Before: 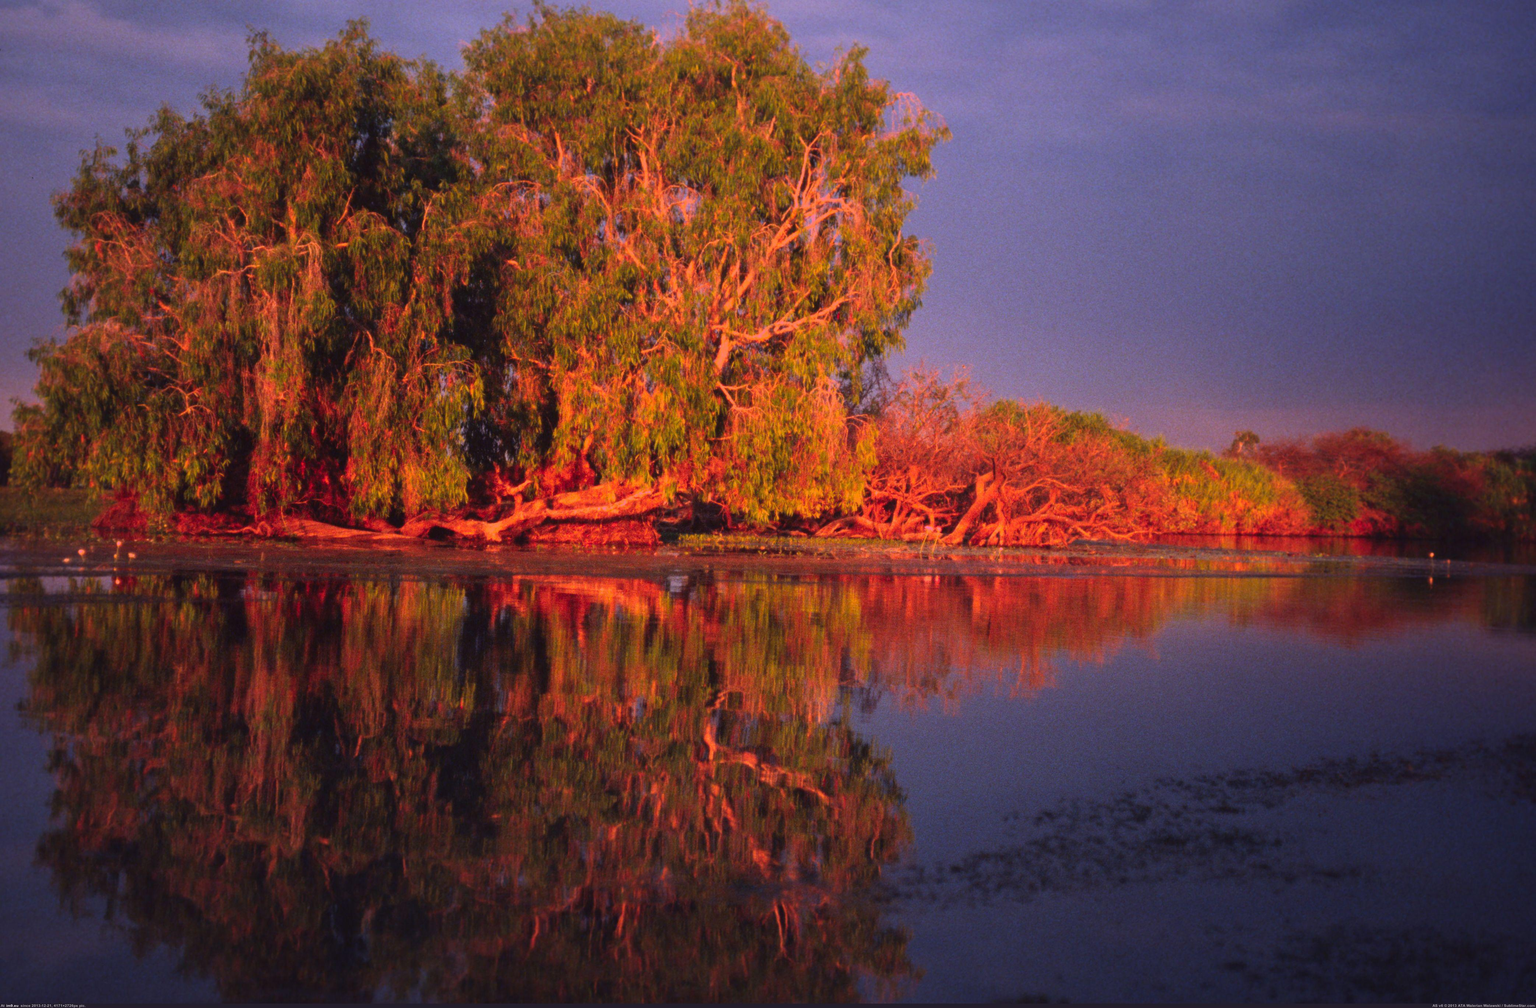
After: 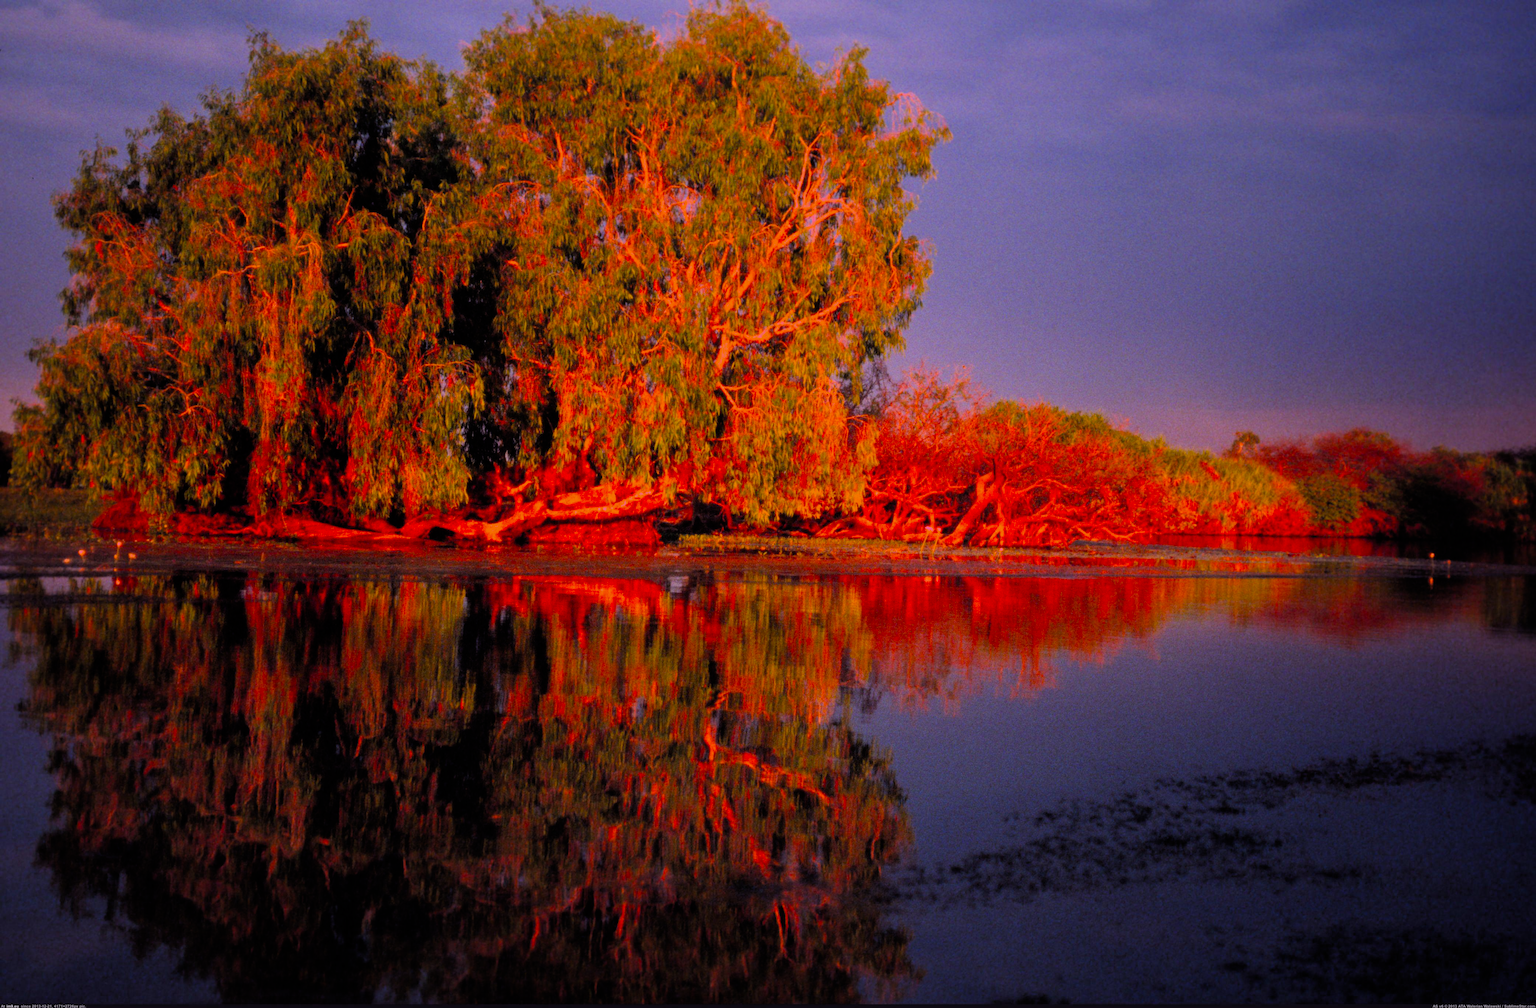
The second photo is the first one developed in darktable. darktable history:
filmic rgb: black relative exposure -7.73 EV, white relative exposure 4.46 EV, target black luminance 0%, hardness 3.76, latitude 50.79%, contrast 1.076, highlights saturation mix 8.51%, shadows ↔ highlights balance -0.225%, add noise in highlights 0.1, color science v4 (2020), type of noise poissonian
